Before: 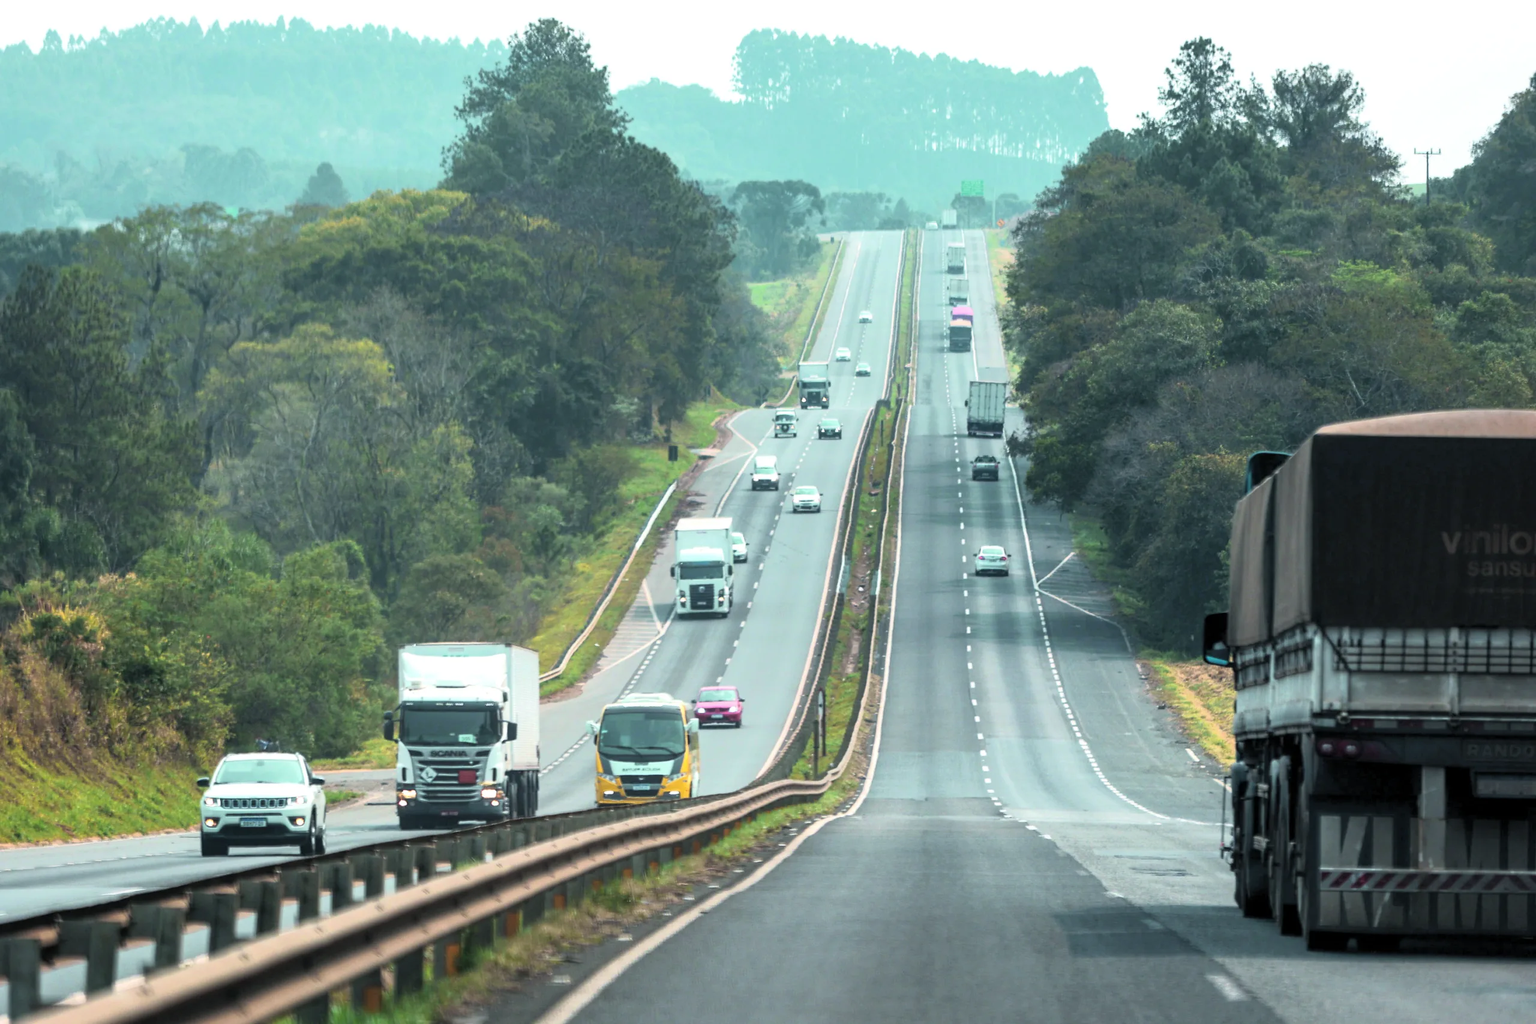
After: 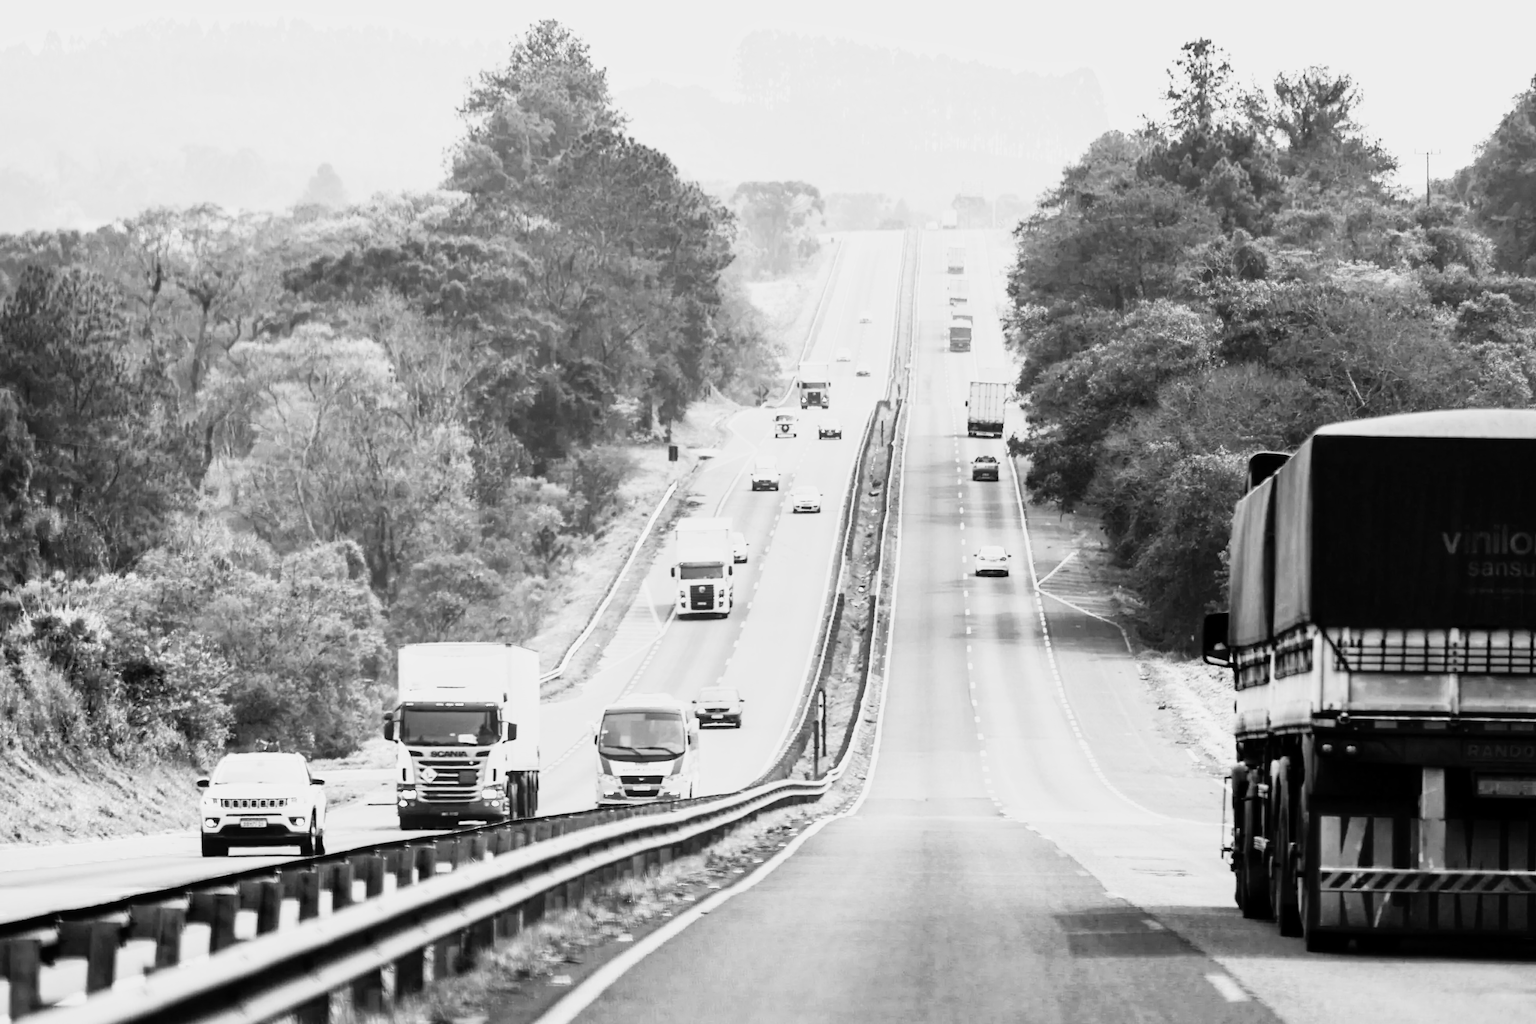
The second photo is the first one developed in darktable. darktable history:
monochrome: a -74.22, b 78.2
shadows and highlights: shadows 37.27, highlights -28.18, soften with gaussian
rgb curve: curves: ch0 [(0, 0) (0.21, 0.15) (0.24, 0.21) (0.5, 0.75) (0.75, 0.96) (0.89, 0.99) (1, 1)]; ch1 [(0, 0.02) (0.21, 0.13) (0.25, 0.2) (0.5, 0.67) (0.75, 0.9) (0.89, 0.97) (1, 1)]; ch2 [(0, 0.02) (0.21, 0.13) (0.25, 0.2) (0.5, 0.67) (0.75, 0.9) (0.89, 0.97) (1, 1)], compensate middle gray true
